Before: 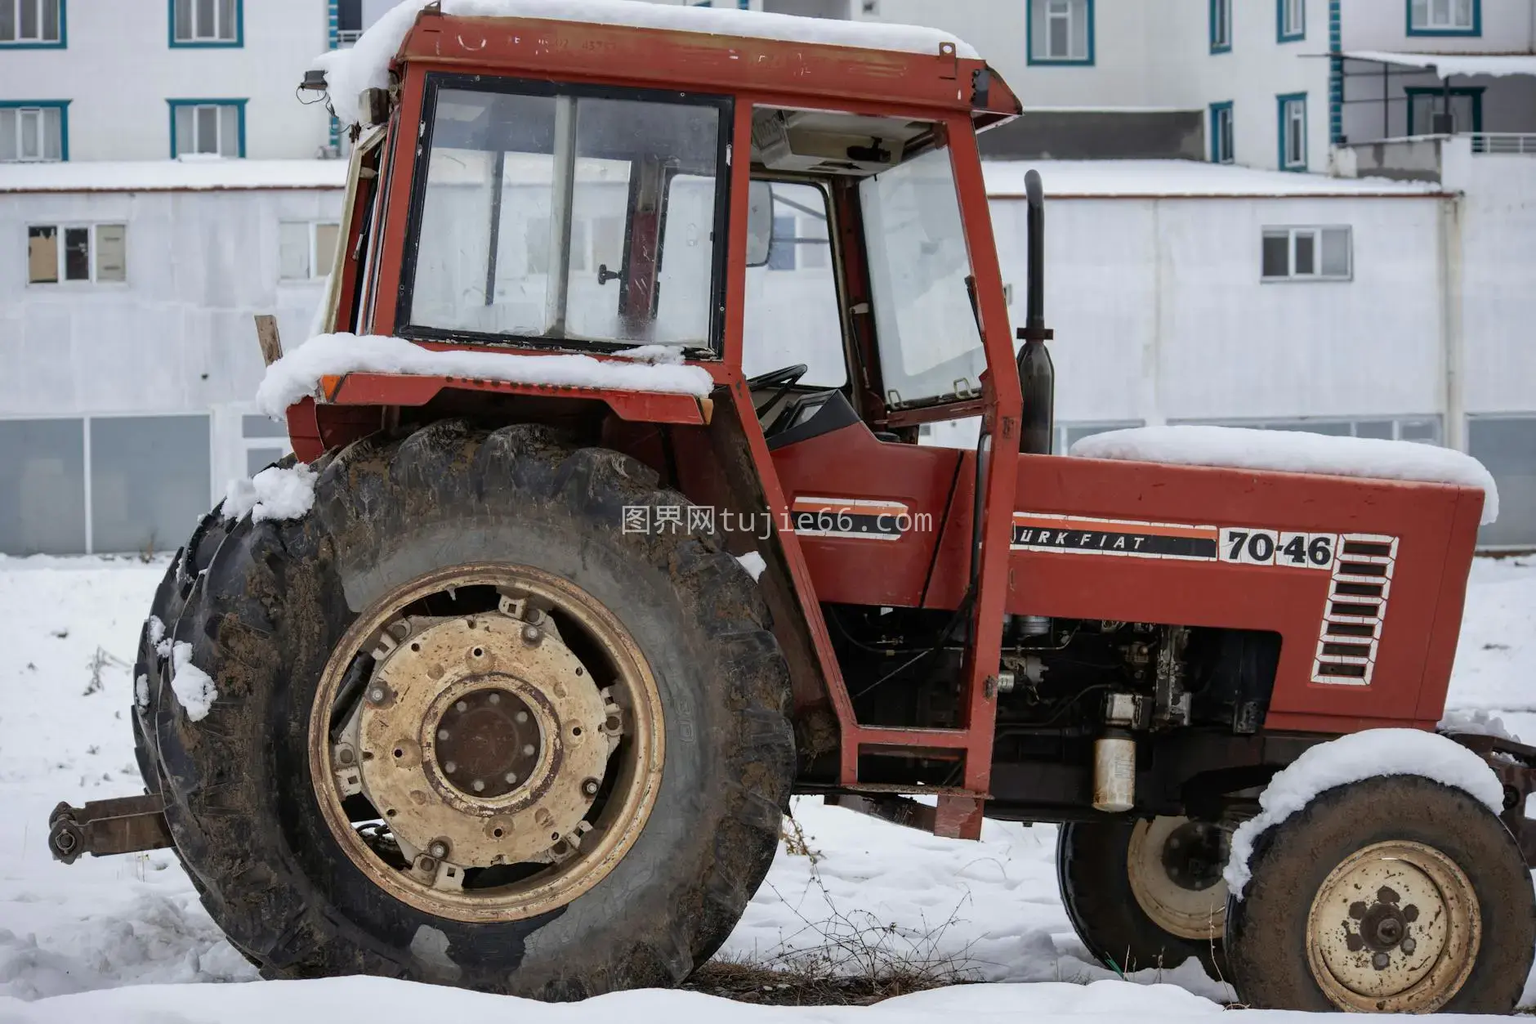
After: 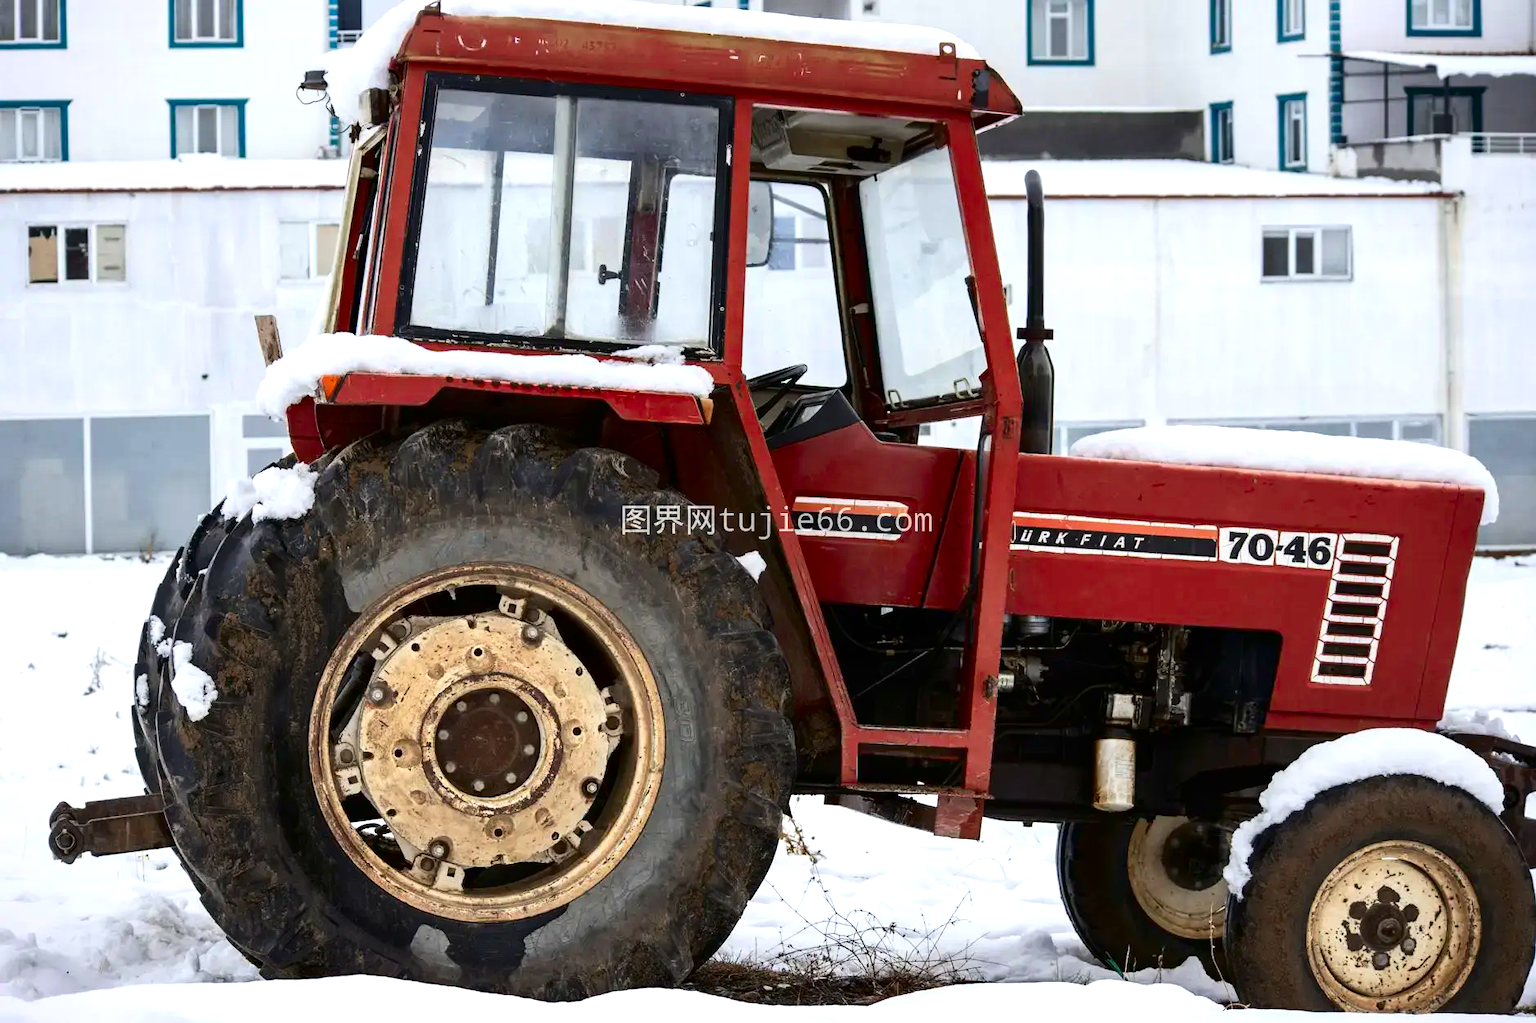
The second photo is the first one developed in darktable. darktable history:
contrast brightness saturation: contrast 0.19, brightness -0.11, saturation 0.21
exposure: black level correction 0, exposure 0.7 EV, compensate exposure bias true, compensate highlight preservation false
